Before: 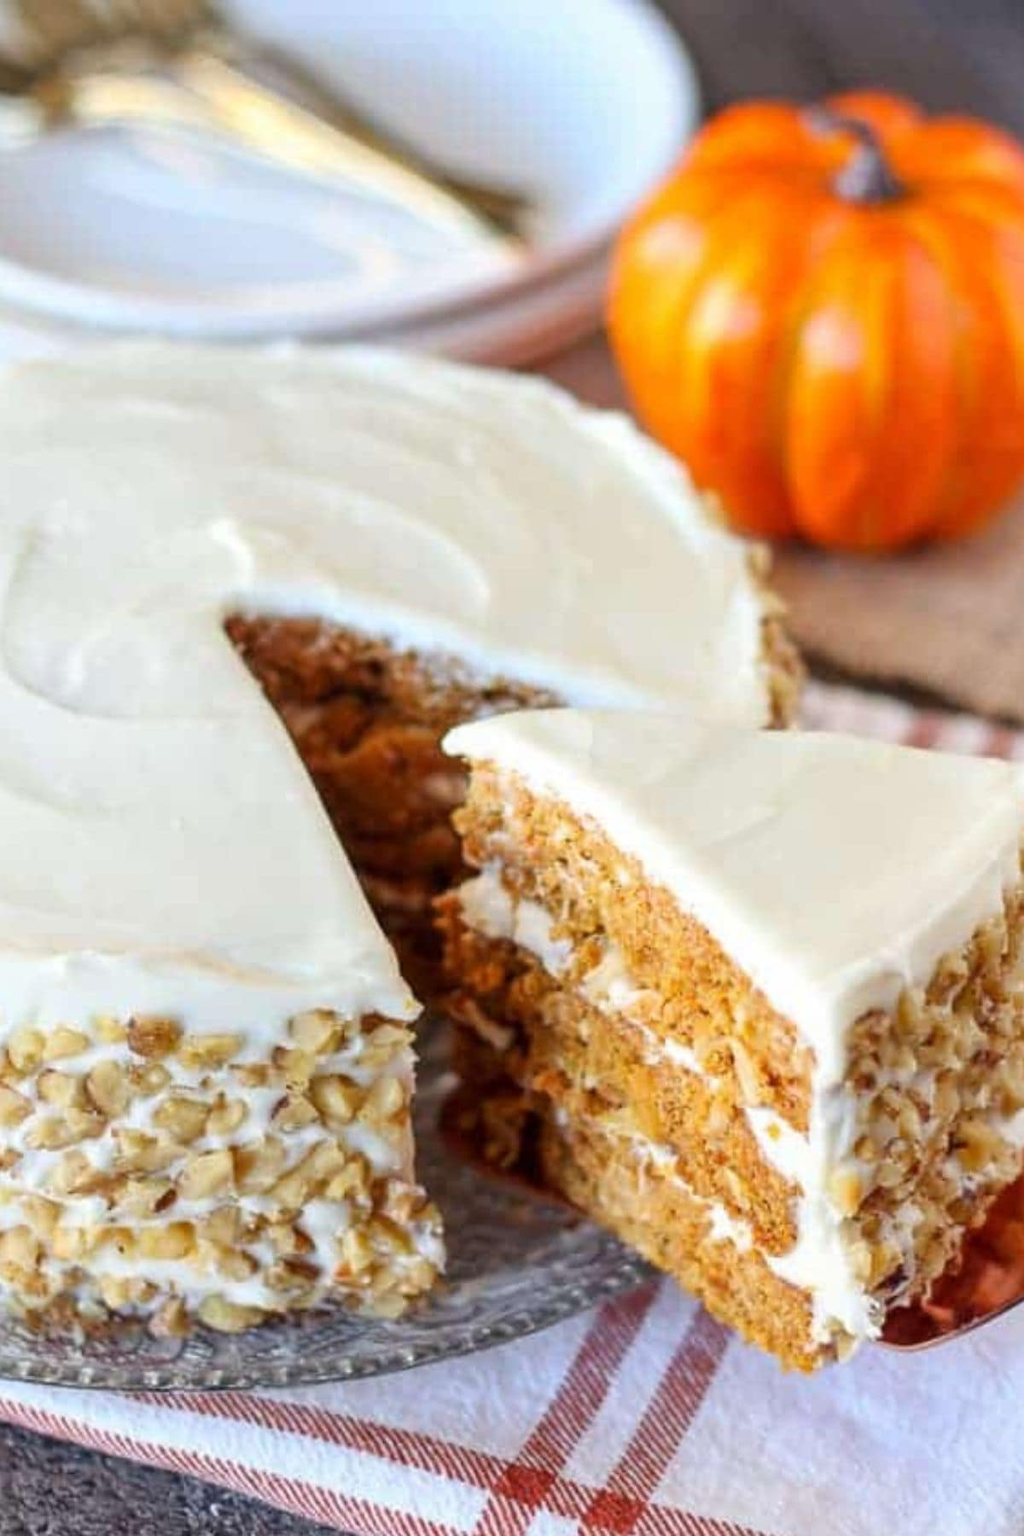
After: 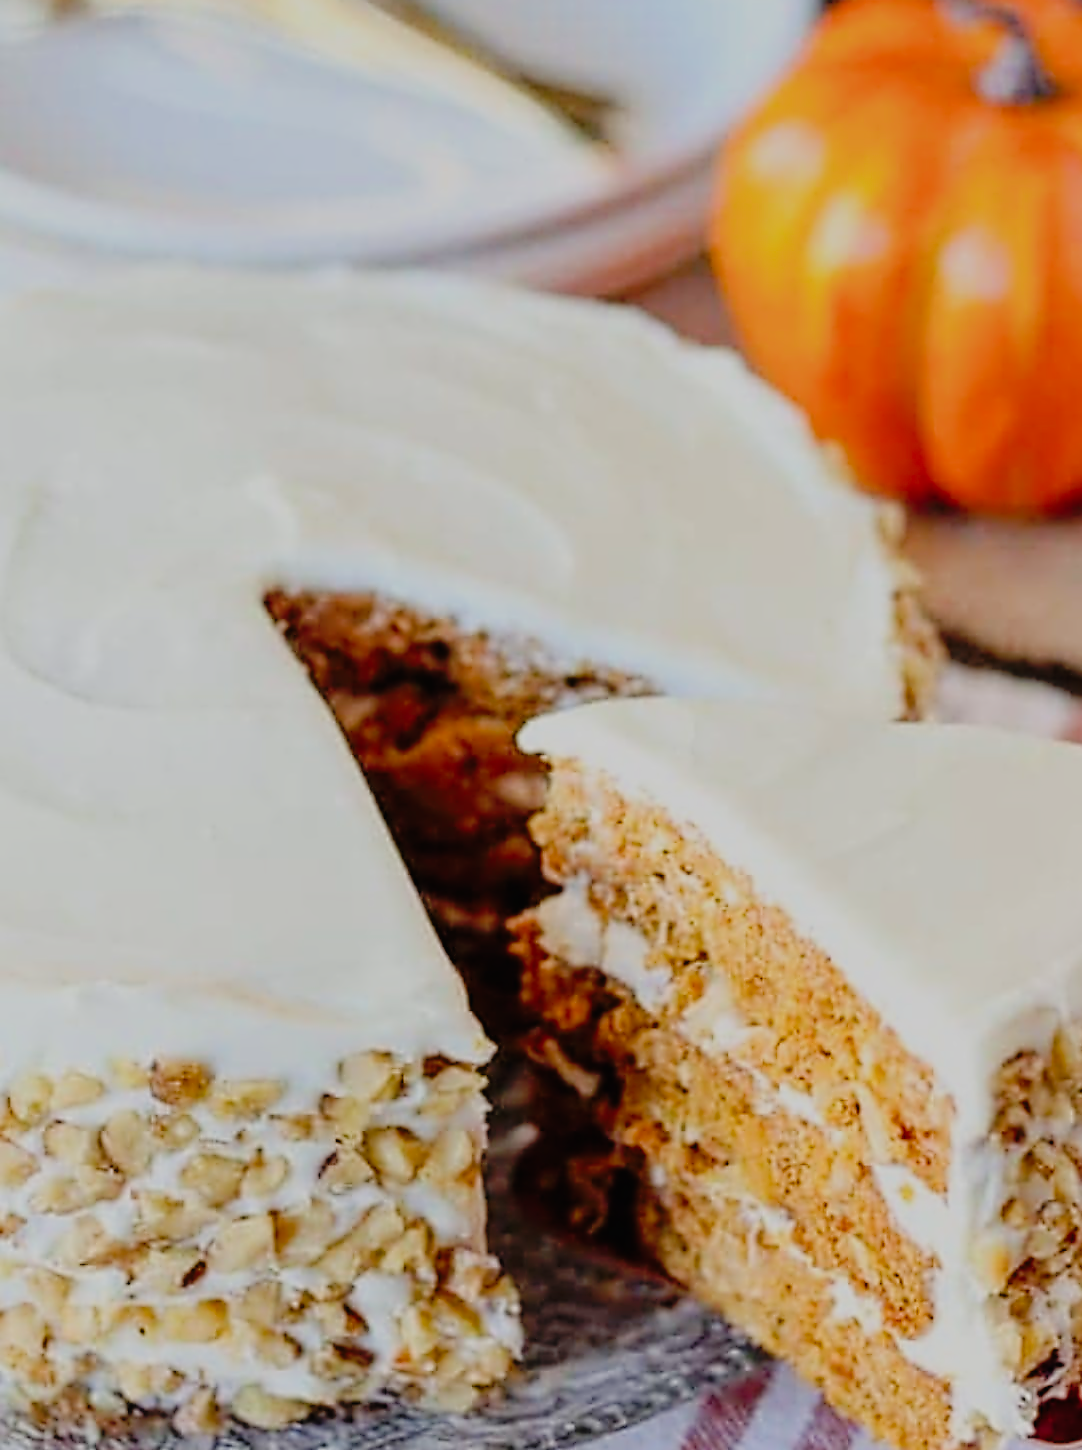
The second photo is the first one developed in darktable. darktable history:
filmic rgb: black relative exposure -7.14 EV, white relative exposure 5.35 EV, hardness 3.03, iterations of high-quality reconstruction 0
contrast equalizer: octaves 7, y [[0.5, 0.5, 0.5, 0.515, 0.749, 0.84], [0.5 ×6], [0.5 ×6], [0, 0, 0, 0.001, 0.067, 0.262], [0 ×6]]
tone curve: curves: ch0 [(0, 0.009) (0.105, 0.054) (0.195, 0.132) (0.289, 0.278) (0.384, 0.391) (0.513, 0.53) (0.66, 0.667) (0.895, 0.863) (1, 0.919)]; ch1 [(0, 0) (0.161, 0.092) (0.35, 0.33) (0.403, 0.395) (0.456, 0.469) (0.502, 0.499) (0.519, 0.514) (0.576, 0.584) (0.642, 0.658) (0.701, 0.742) (1, 0.942)]; ch2 [(0, 0) (0.371, 0.362) (0.437, 0.437) (0.501, 0.5) (0.53, 0.528) (0.569, 0.564) (0.619, 0.58) (0.883, 0.752) (1, 0.929)], preserve colors none
crop: top 7.434%, right 9.761%, bottom 12.001%
